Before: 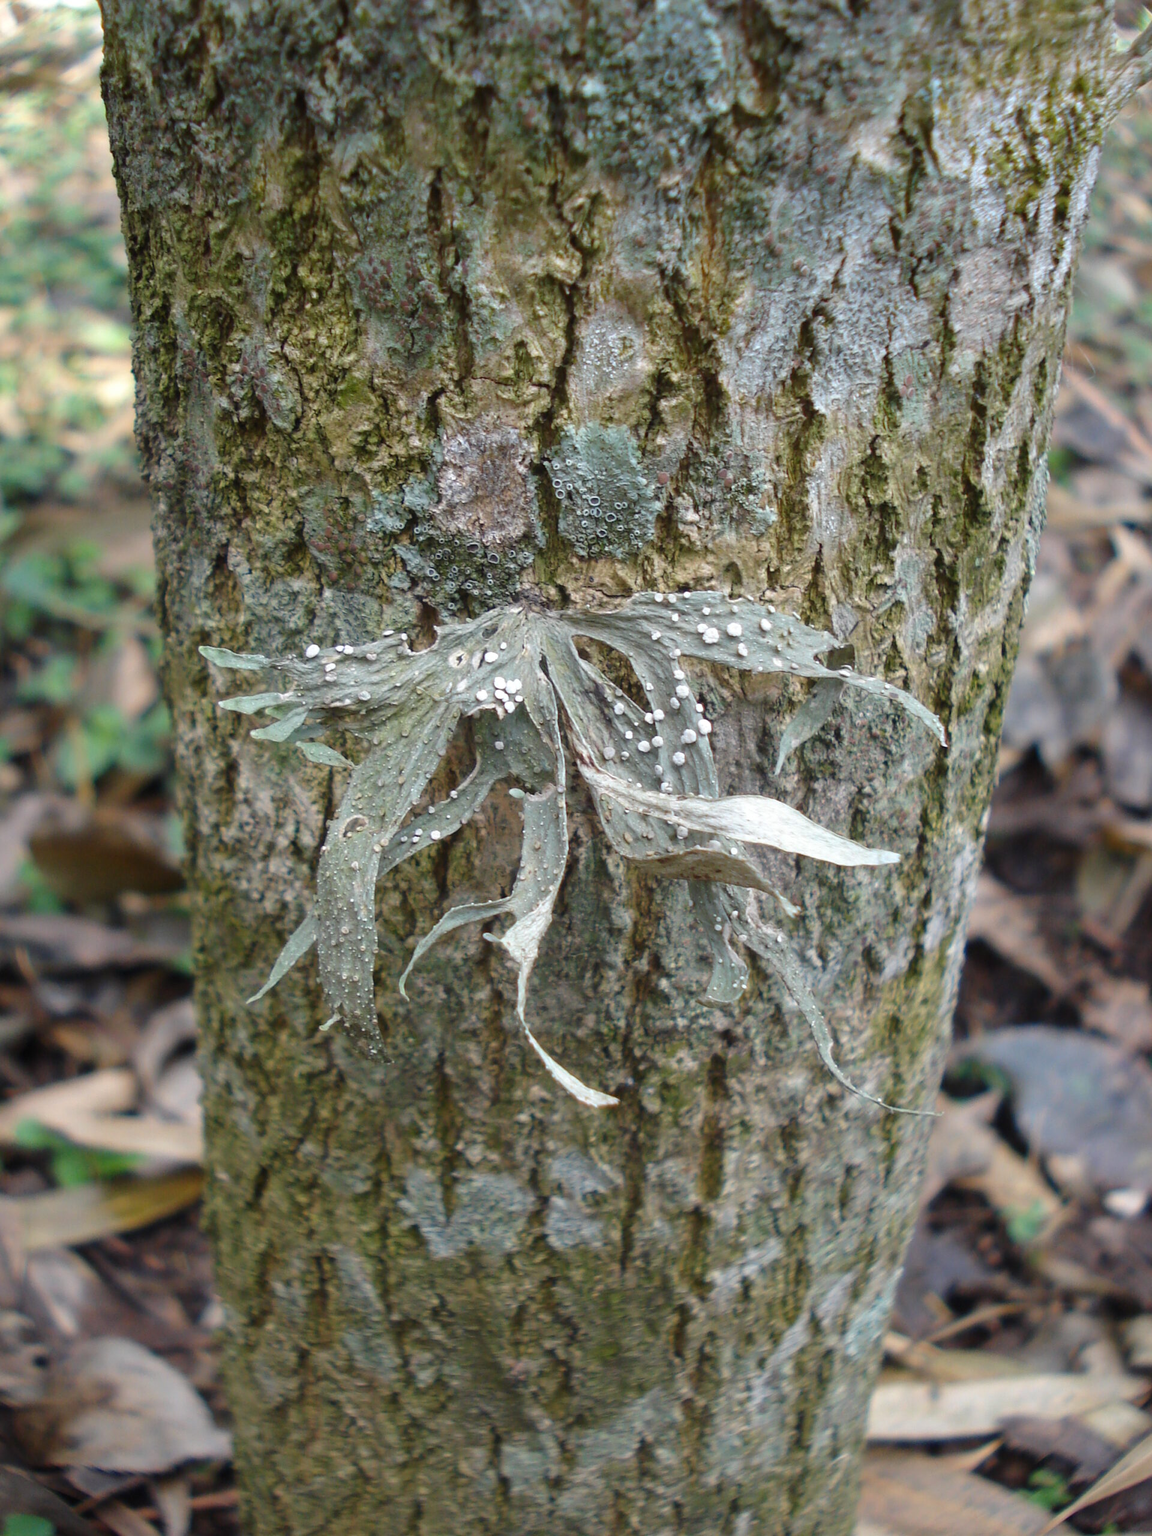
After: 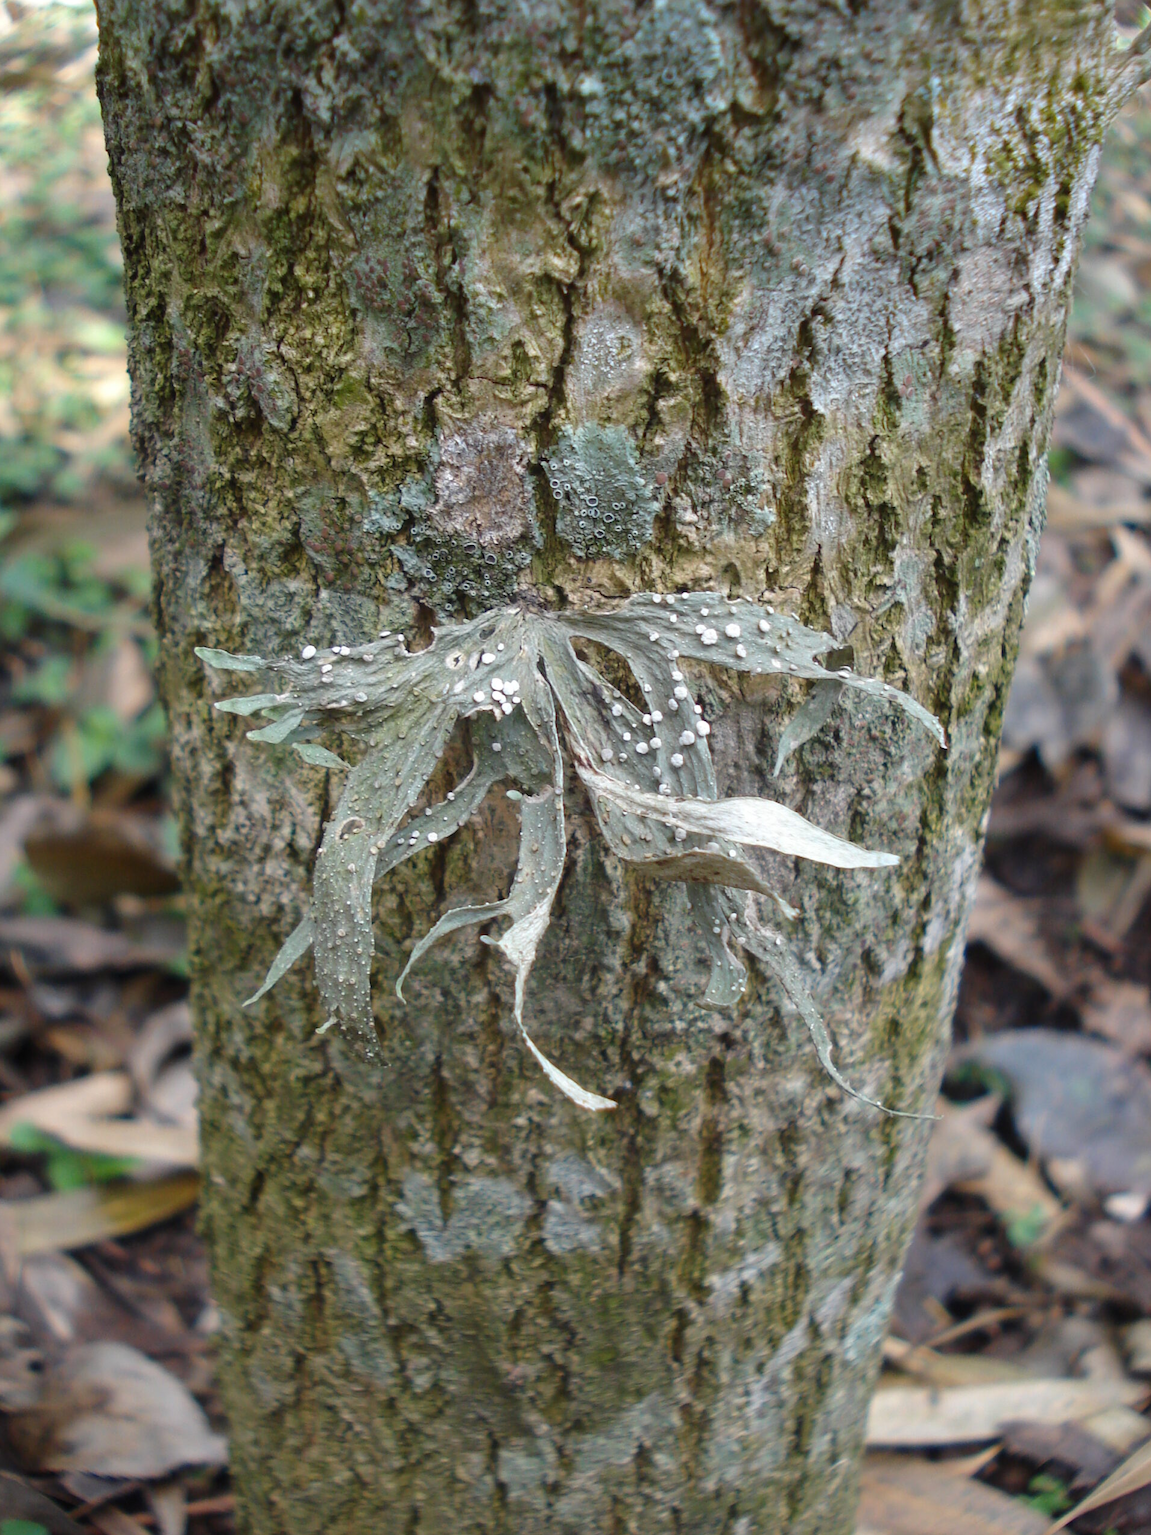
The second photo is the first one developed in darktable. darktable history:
crop and rotate: left 0.484%, top 0.16%, bottom 0.312%
